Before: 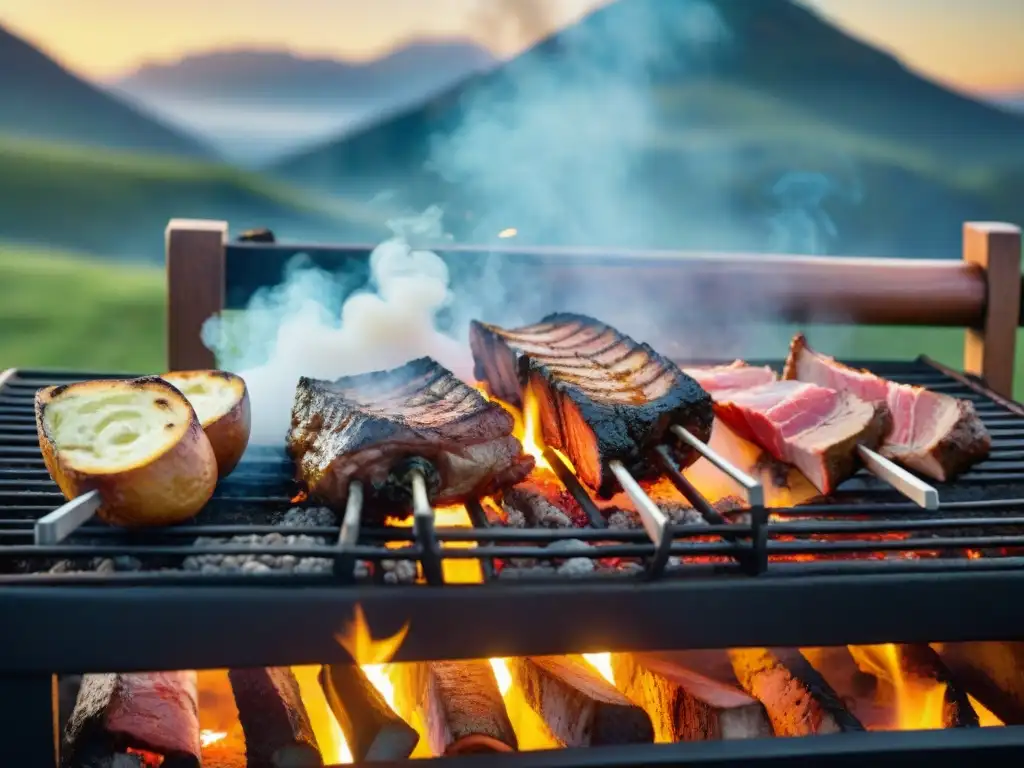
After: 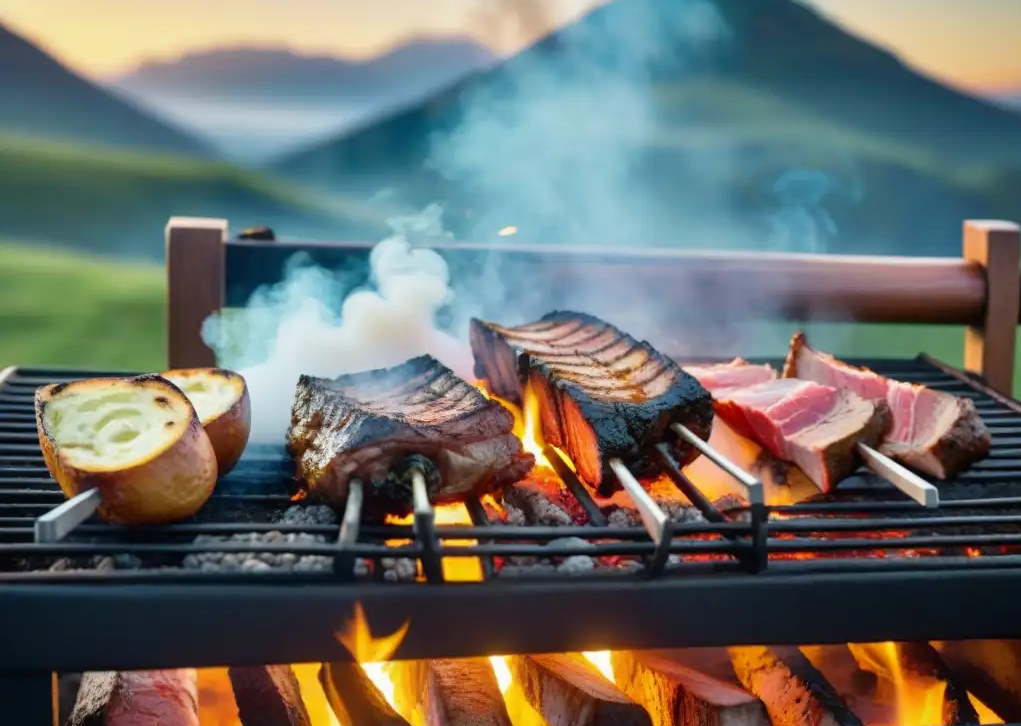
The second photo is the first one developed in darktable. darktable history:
crop: top 0.31%, right 0.264%, bottom 5.104%
